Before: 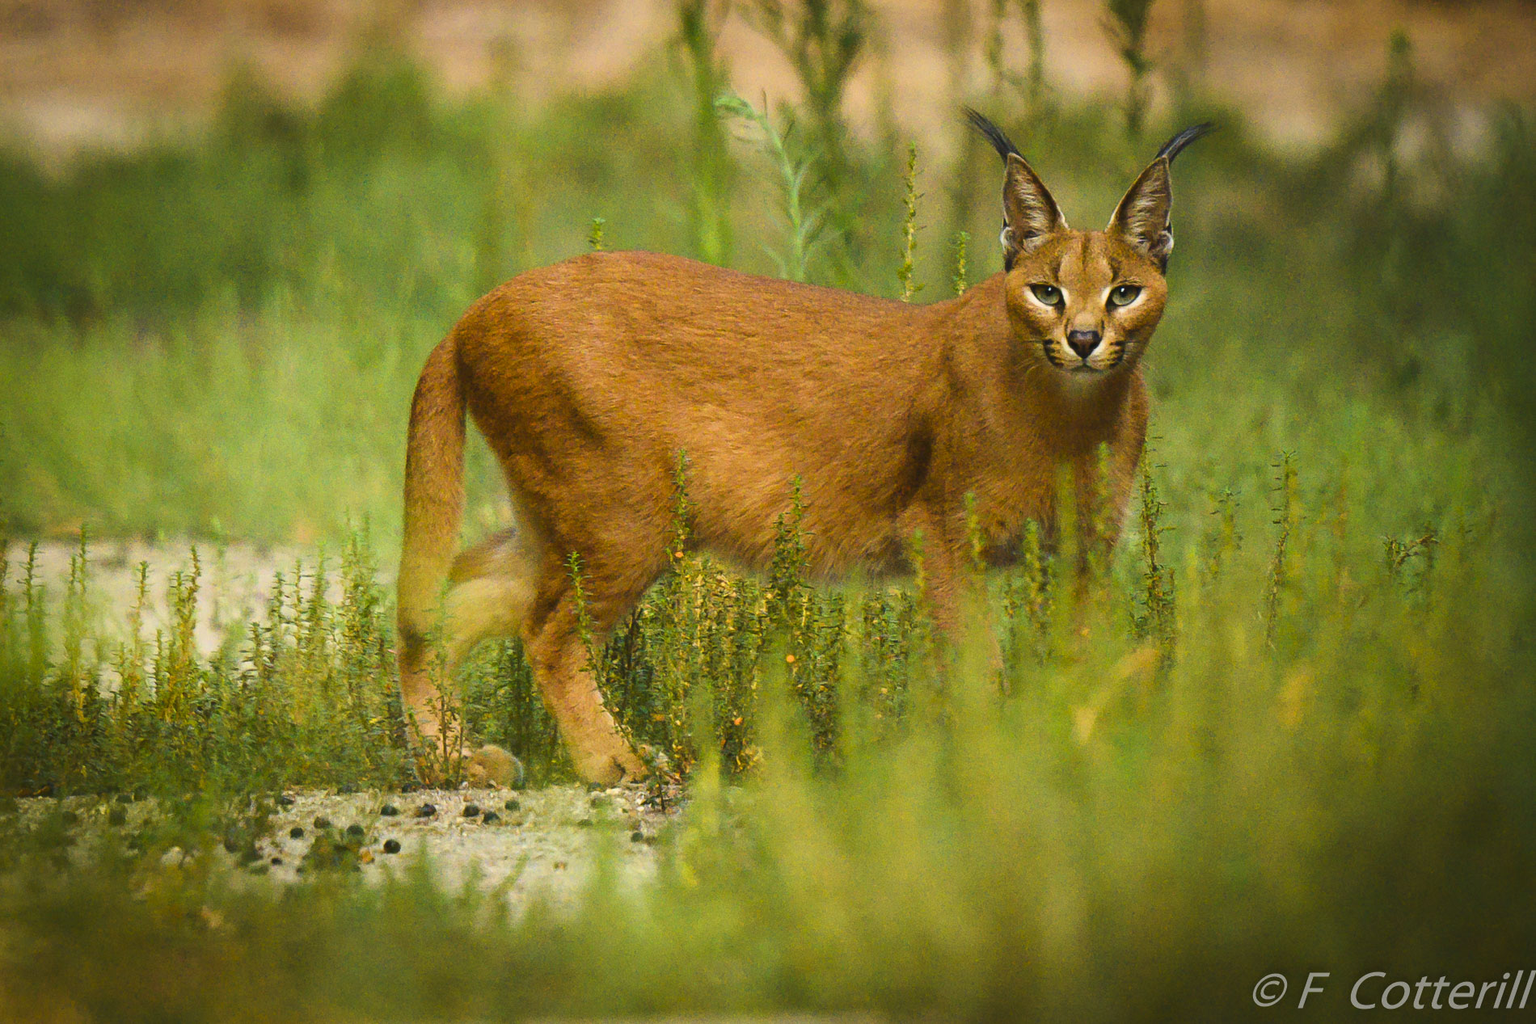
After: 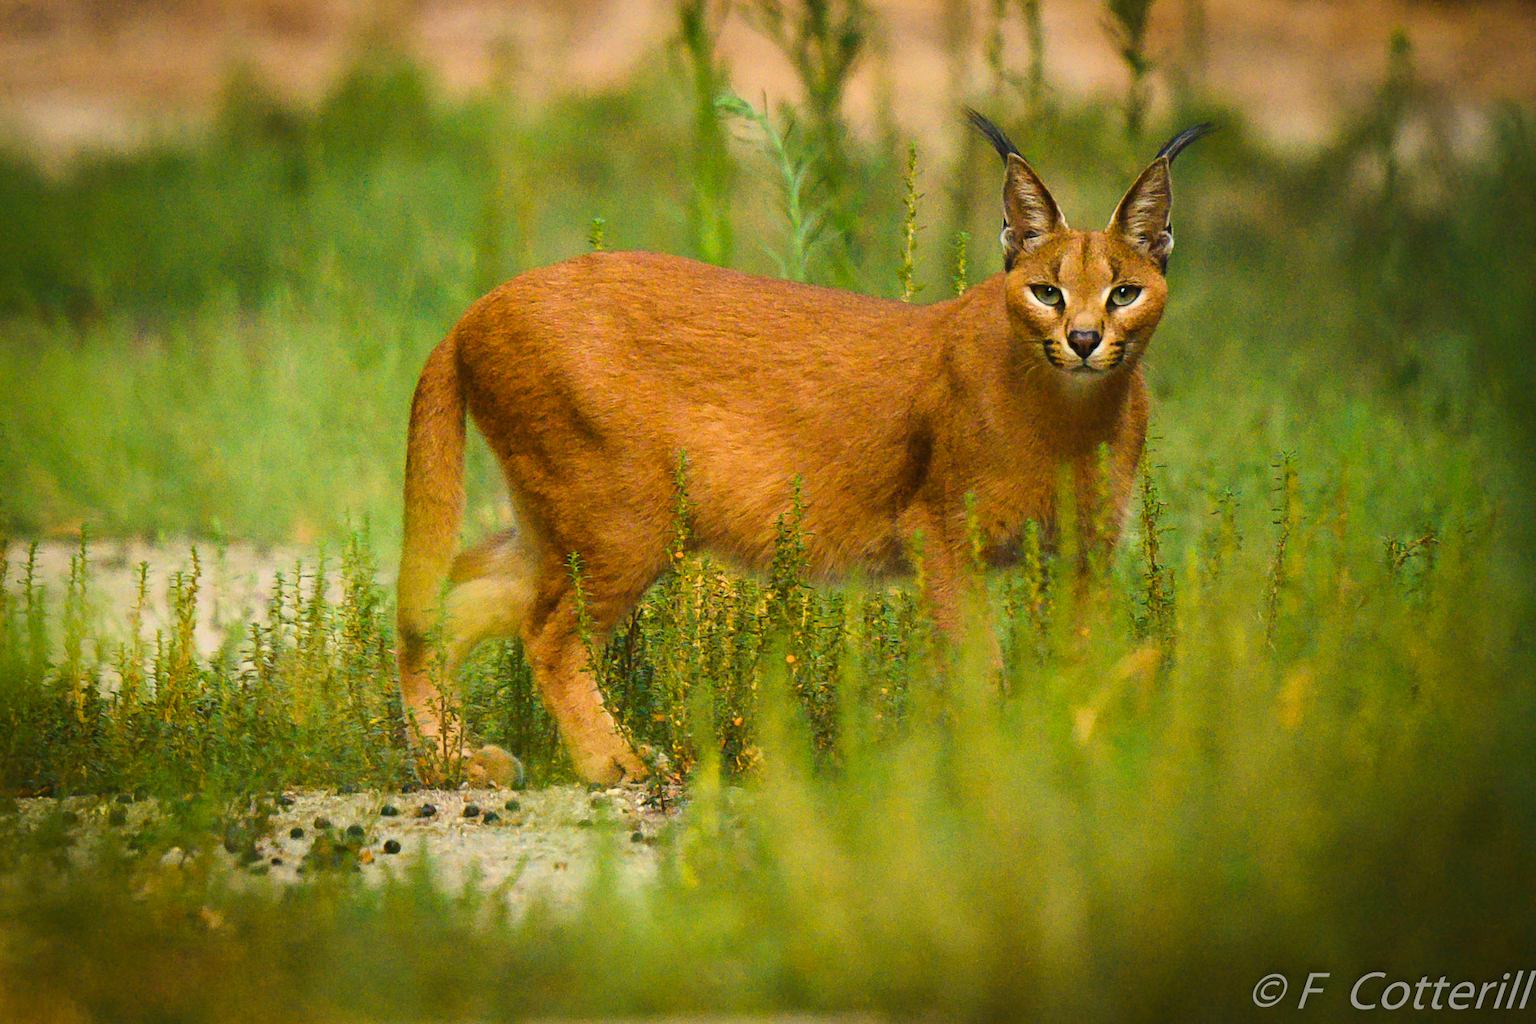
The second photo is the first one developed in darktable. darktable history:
shadows and highlights: shadows 9.12, white point adjustment 0.948, highlights -38.3
